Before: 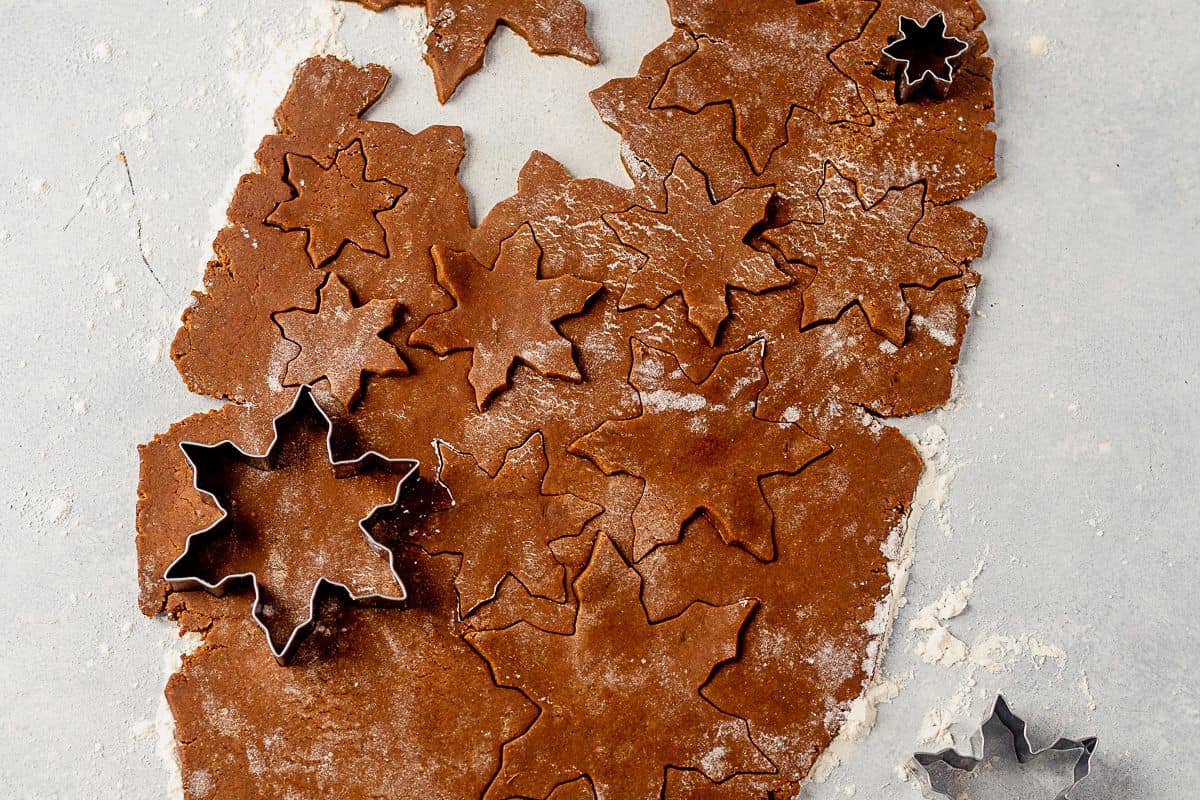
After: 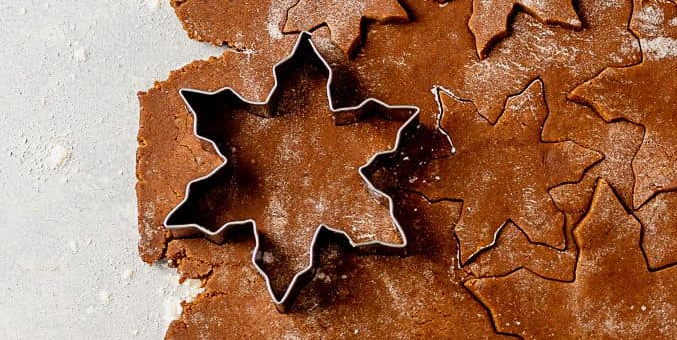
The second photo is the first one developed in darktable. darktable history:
crop: top 44.164%, right 43.554%, bottom 13.271%
